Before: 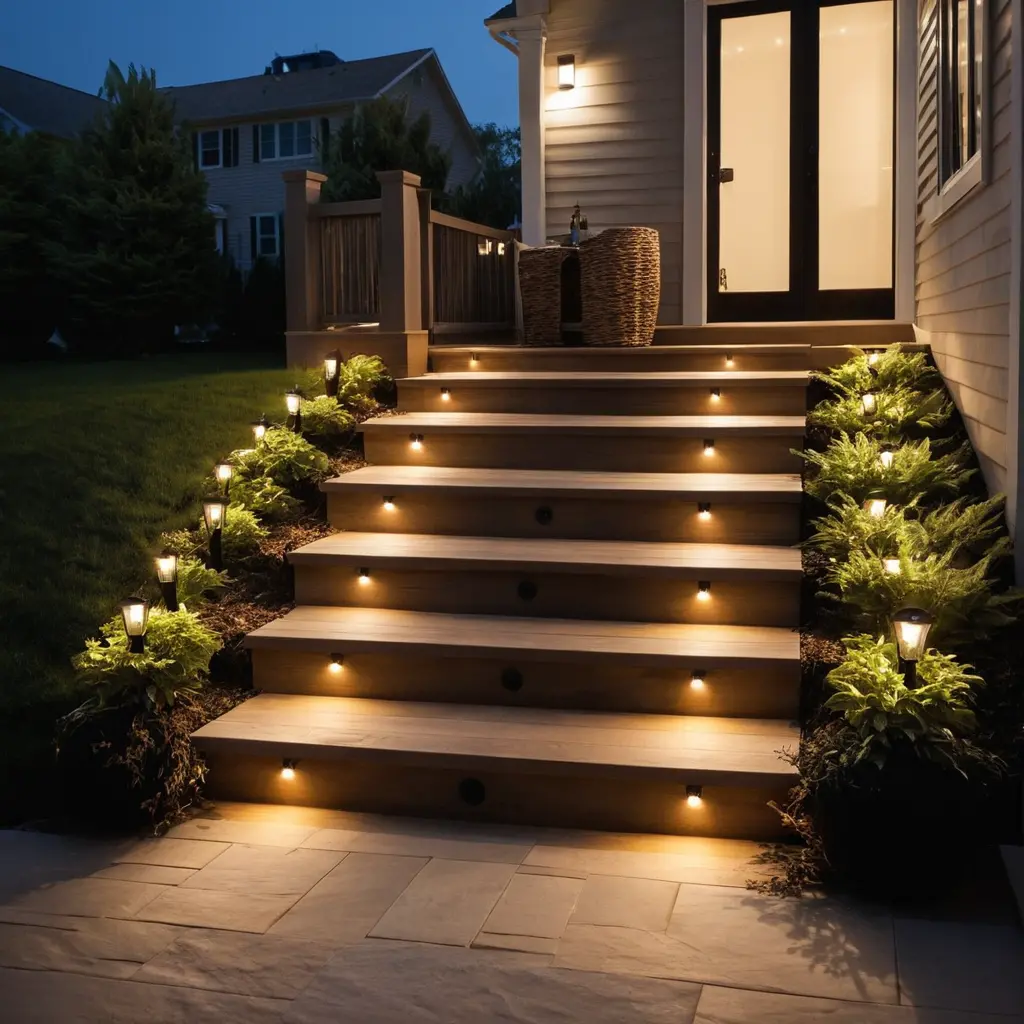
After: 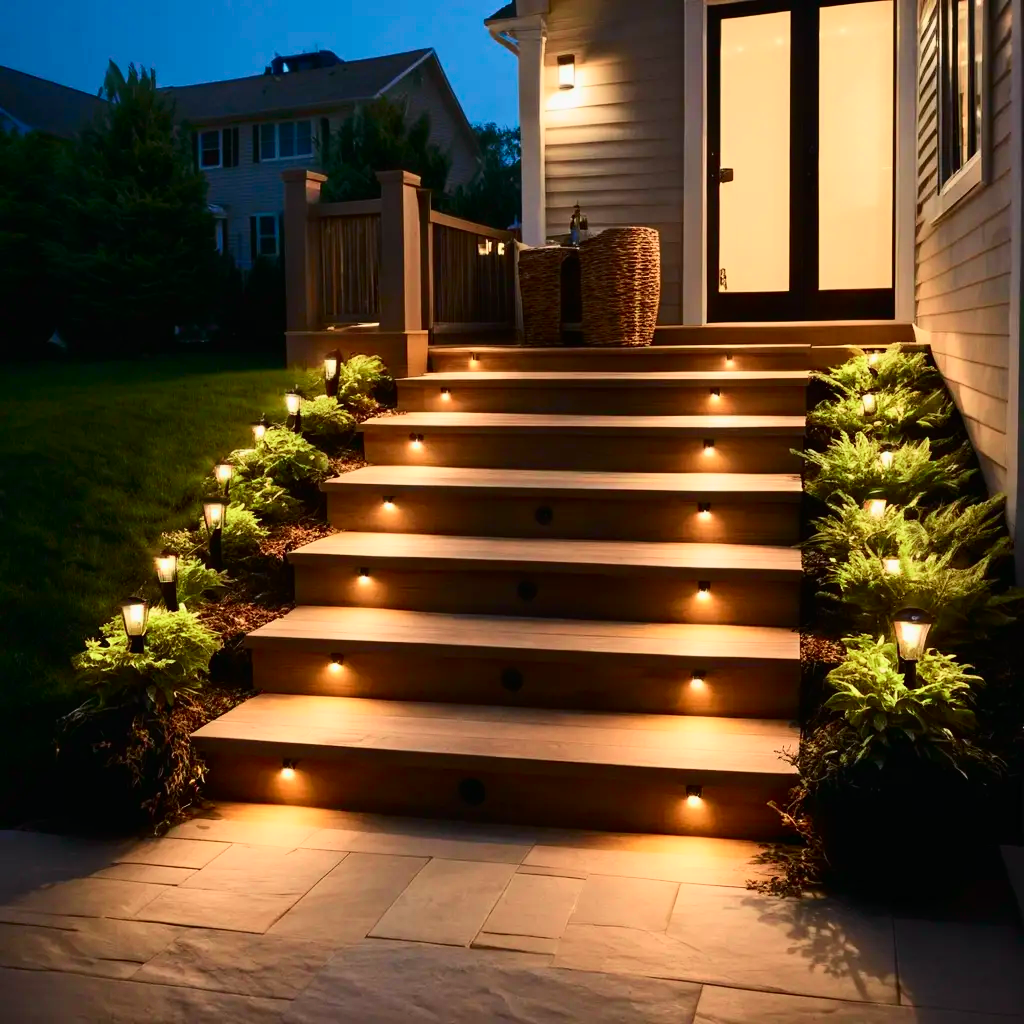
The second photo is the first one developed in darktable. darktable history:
tone curve: curves: ch0 [(0, 0.003) (0.044, 0.025) (0.12, 0.089) (0.197, 0.168) (0.281, 0.273) (0.468, 0.548) (0.583, 0.691) (0.701, 0.815) (0.86, 0.922) (1, 0.982)]; ch1 [(0, 0) (0.232, 0.214) (0.404, 0.376) (0.461, 0.425) (0.493, 0.481) (0.501, 0.5) (0.517, 0.524) (0.55, 0.585) (0.598, 0.651) (0.671, 0.735) (0.796, 0.85) (1, 1)]; ch2 [(0, 0) (0.249, 0.216) (0.357, 0.317) (0.448, 0.432) (0.478, 0.492) (0.498, 0.499) (0.517, 0.527) (0.537, 0.564) (0.569, 0.617) (0.61, 0.659) (0.706, 0.75) (0.808, 0.809) (0.991, 0.968)], color space Lab, independent channels, preserve colors none
